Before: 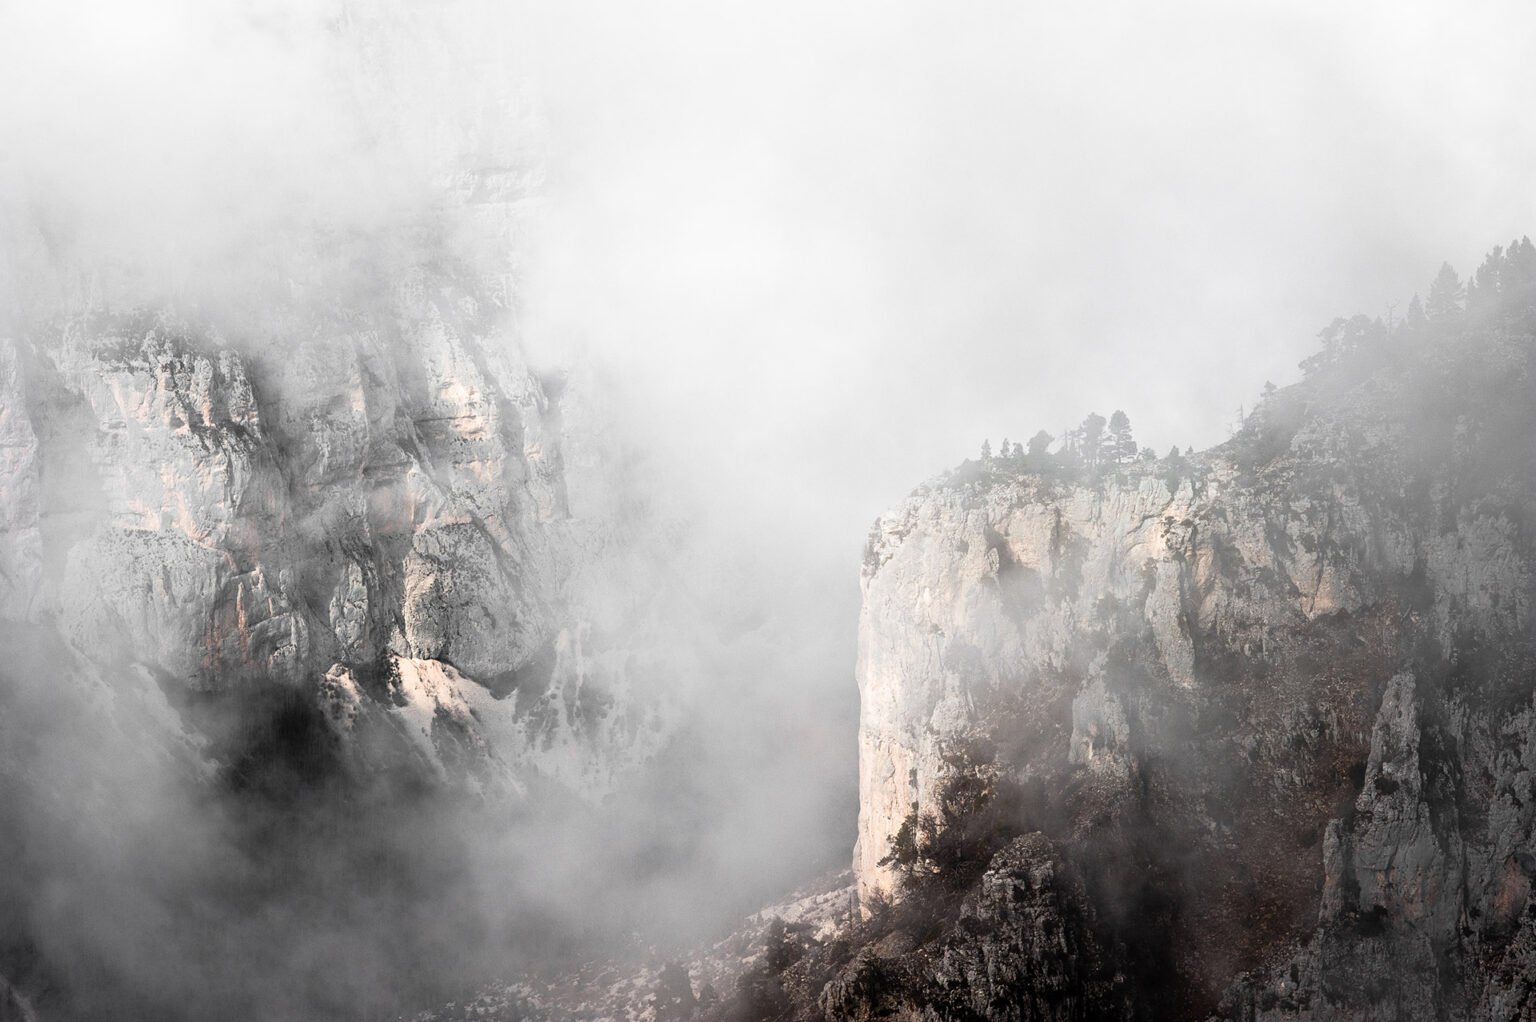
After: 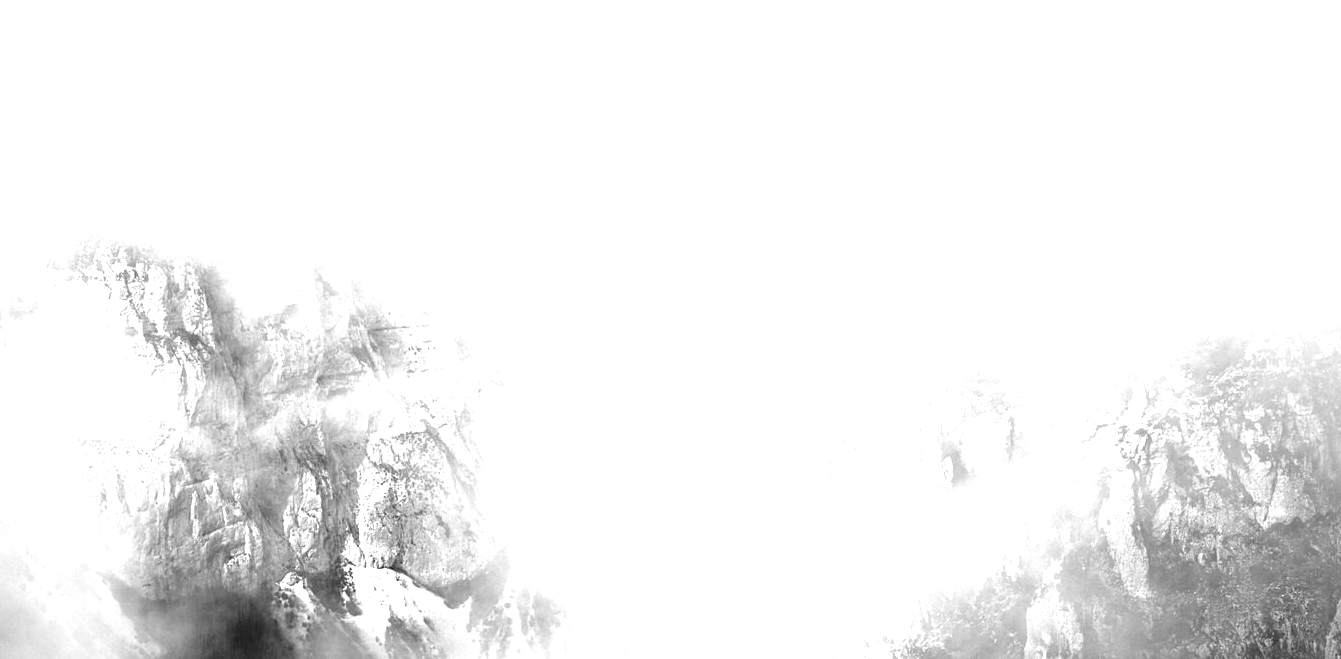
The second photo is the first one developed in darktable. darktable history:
monochrome: a 16.01, b -2.65, highlights 0.52
crop: left 3.015%, top 8.969%, right 9.647%, bottom 26.457%
exposure: black level correction 0, exposure 1.35 EV, compensate exposure bias true, compensate highlight preservation false
